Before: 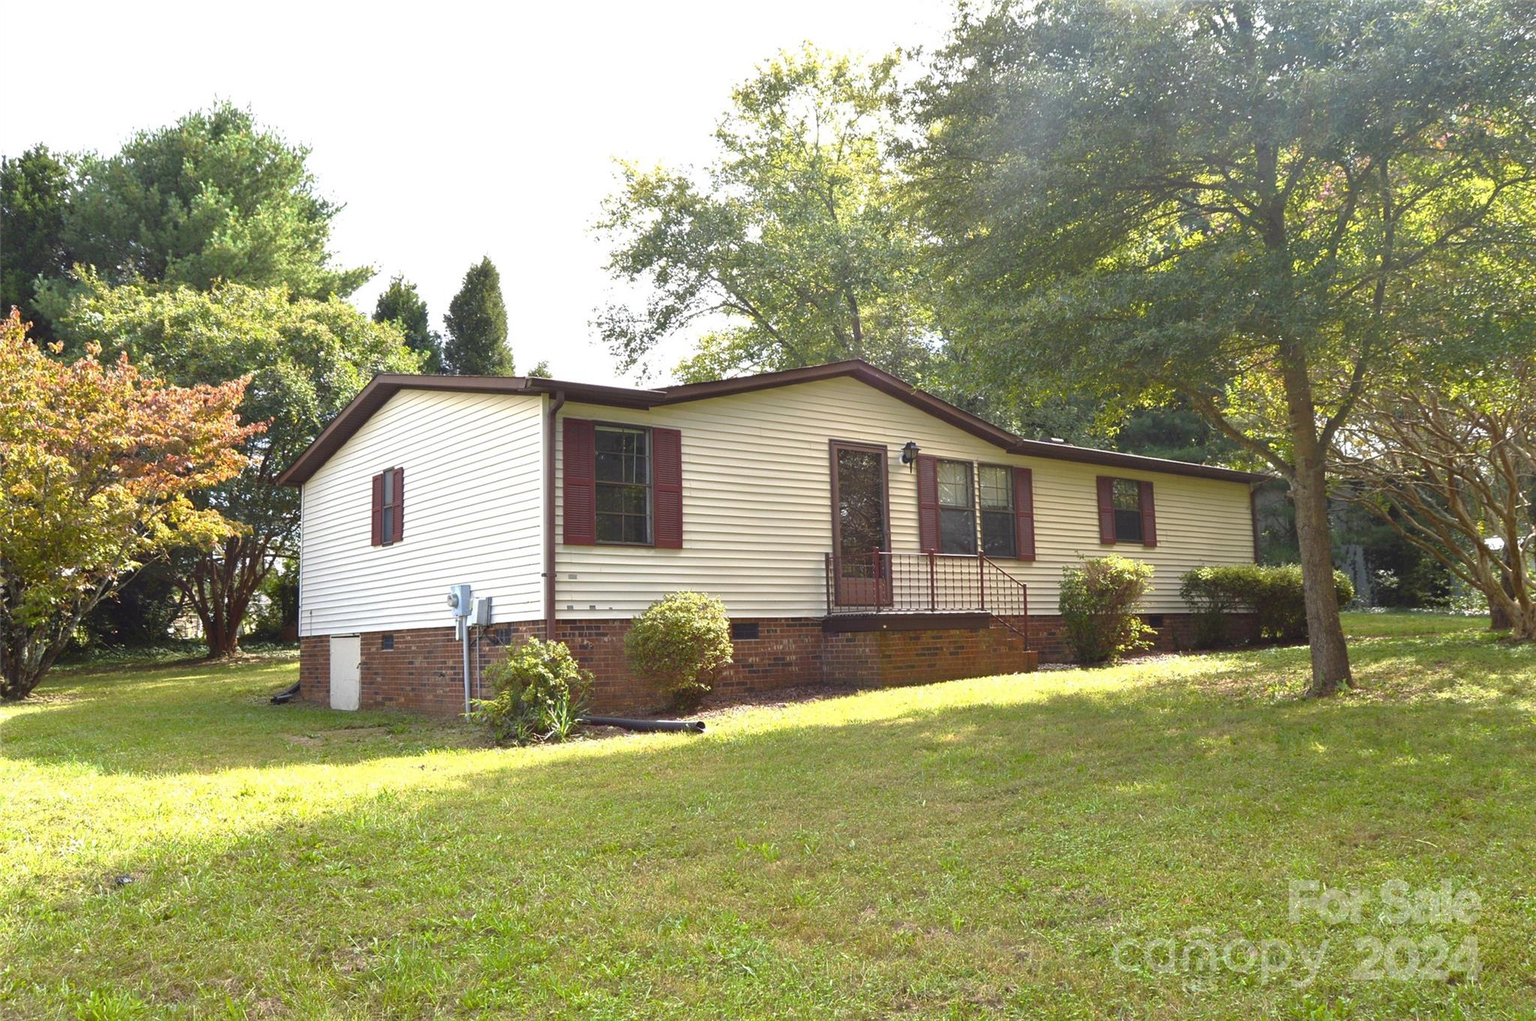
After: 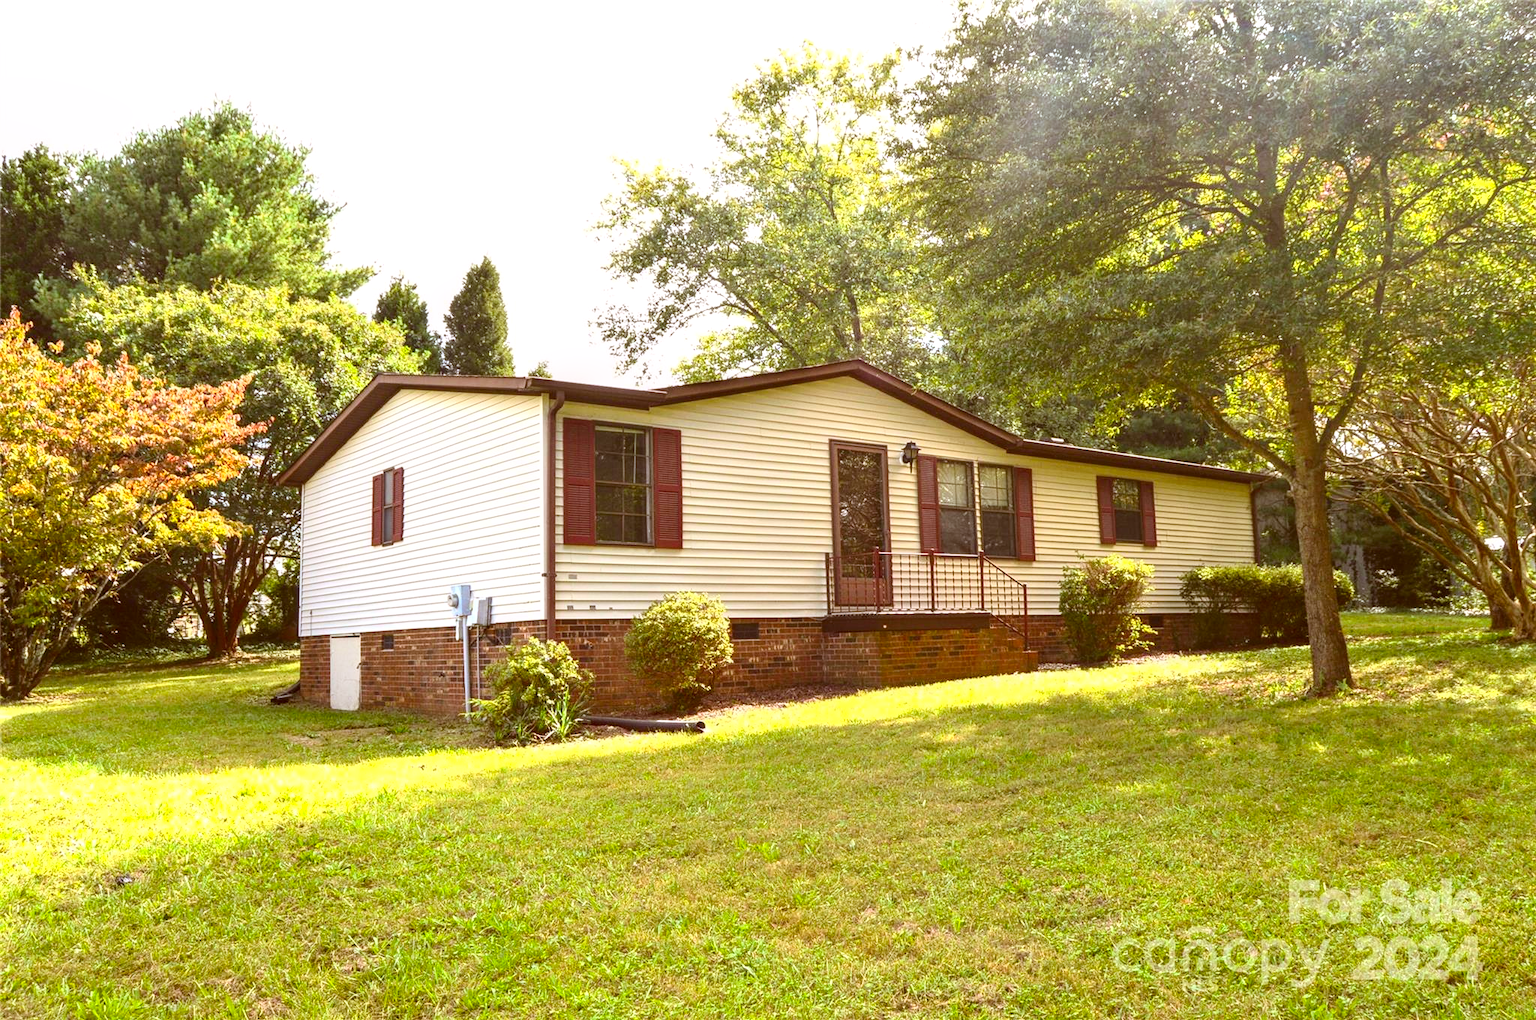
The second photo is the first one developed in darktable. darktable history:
local contrast: on, module defaults
white balance: red 1.05, blue 1.072
color correction: highlights a* -5.94, highlights b* 9.48, shadows a* 10.12, shadows b* 23.94
contrast brightness saturation: contrast 0.23, brightness 0.1, saturation 0.29
